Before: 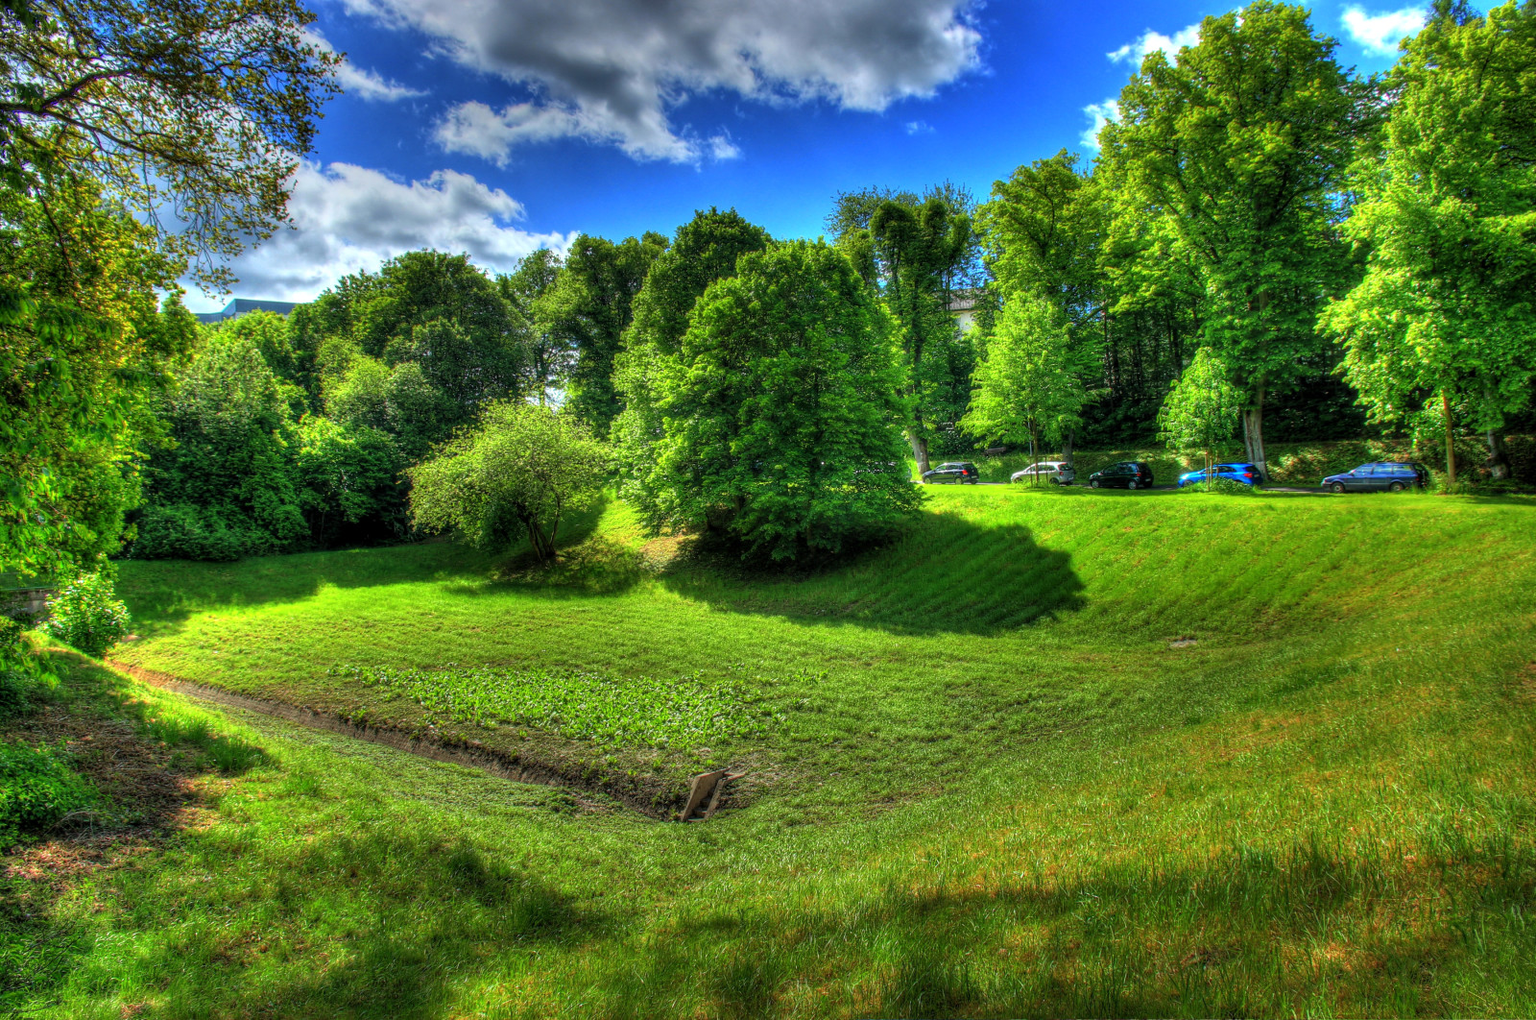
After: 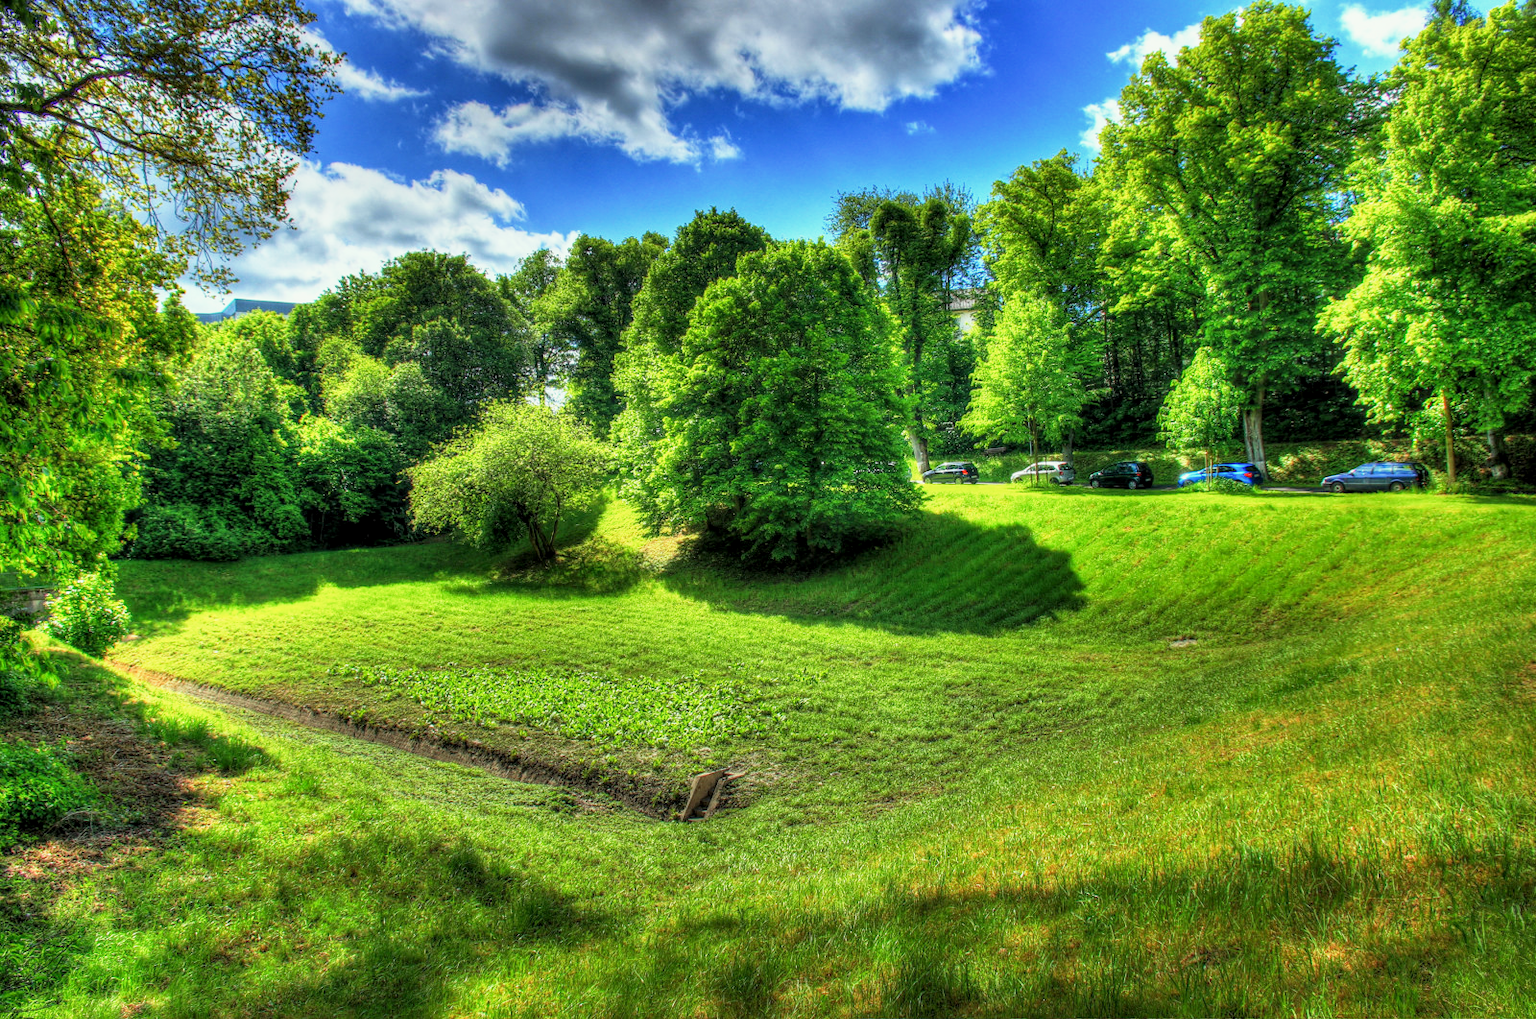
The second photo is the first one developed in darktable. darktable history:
local contrast: highlights 106%, shadows 100%, detail 119%, midtone range 0.2
color correction: highlights a* -2.67, highlights b* 2.57
tone equalizer: on, module defaults
base curve: curves: ch0 [(0, 0) (0.088, 0.125) (0.176, 0.251) (0.354, 0.501) (0.613, 0.749) (1, 0.877)], preserve colors none
